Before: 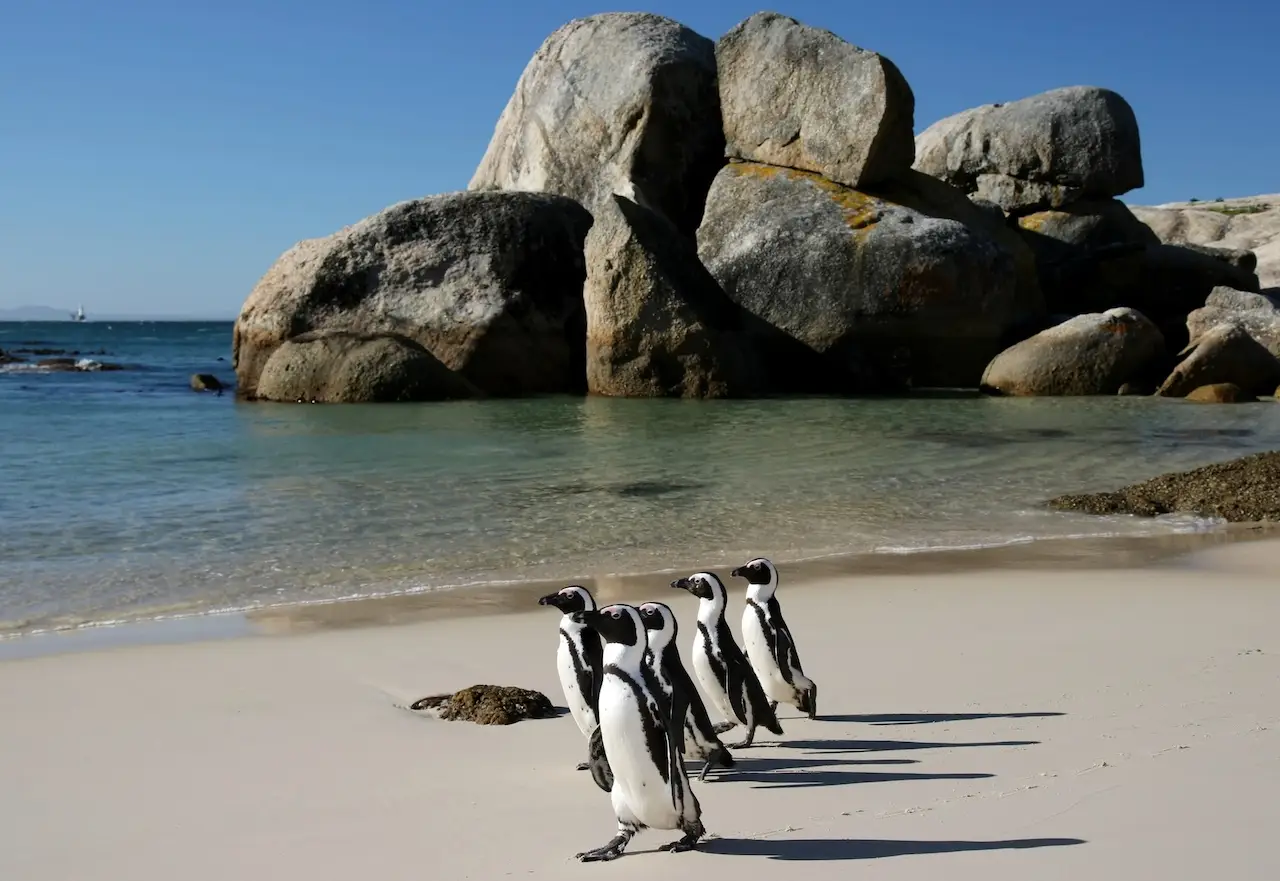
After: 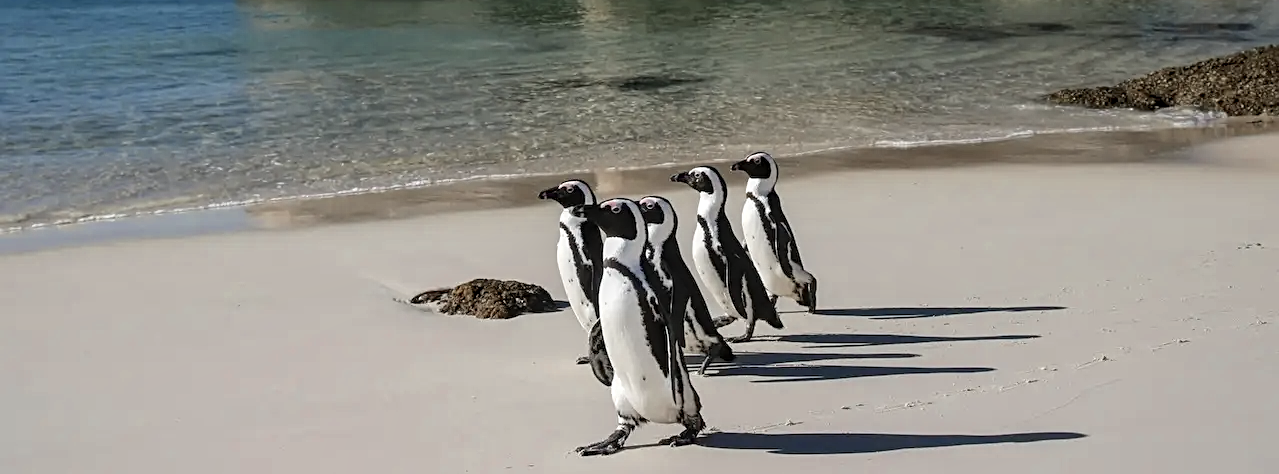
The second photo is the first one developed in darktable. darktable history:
crop and rotate: top 46.196%, right 0.052%
sharpen: radius 2.176, amount 0.38, threshold 0.155
color zones: curves: ch0 [(0, 0.473) (0.001, 0.473) (0.226, 0.548) (0.4, 0.589) (0.525, 0.54) (0.728, 0.403) (0.999, 0.473) (1, 0.473)]; ch1 [(0, 0.619) (0.001, 0.619) (0.234, 0.388) (0.4, 0.372) (0.528, 0.422) (0.732, 0.53) (0.999, 0.619) (1, 0.619)]; ch2 [(0, 0.547) (0.001, 0.547) (0.226, 0.45) (0.4, 0.525) (0.525, 0.585) (0.8, 0.511) (0.999, 0.547) (1, 0.547)]
local contrast: on, module defaults
